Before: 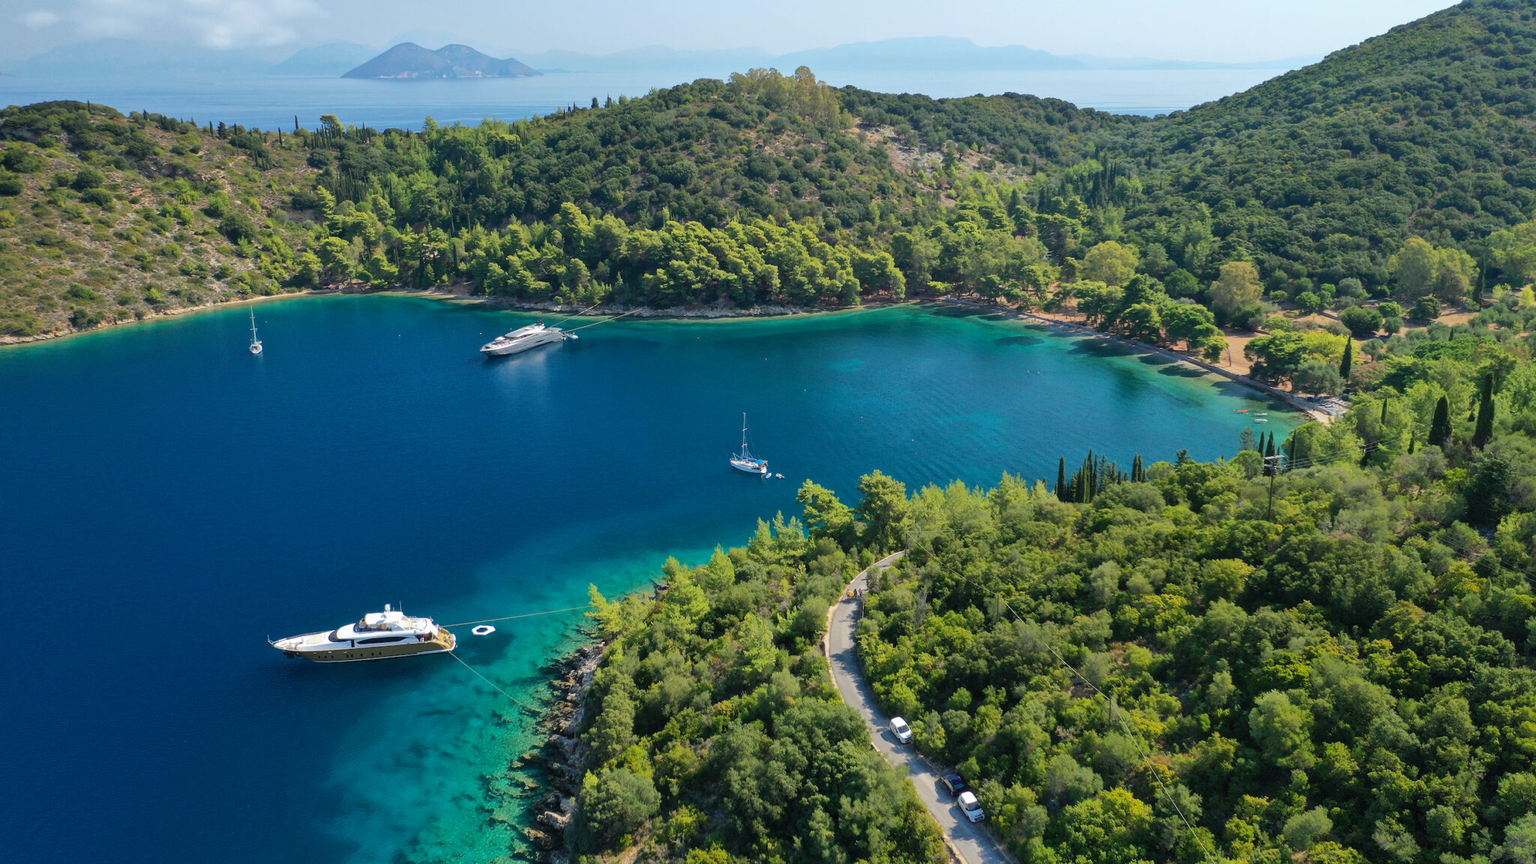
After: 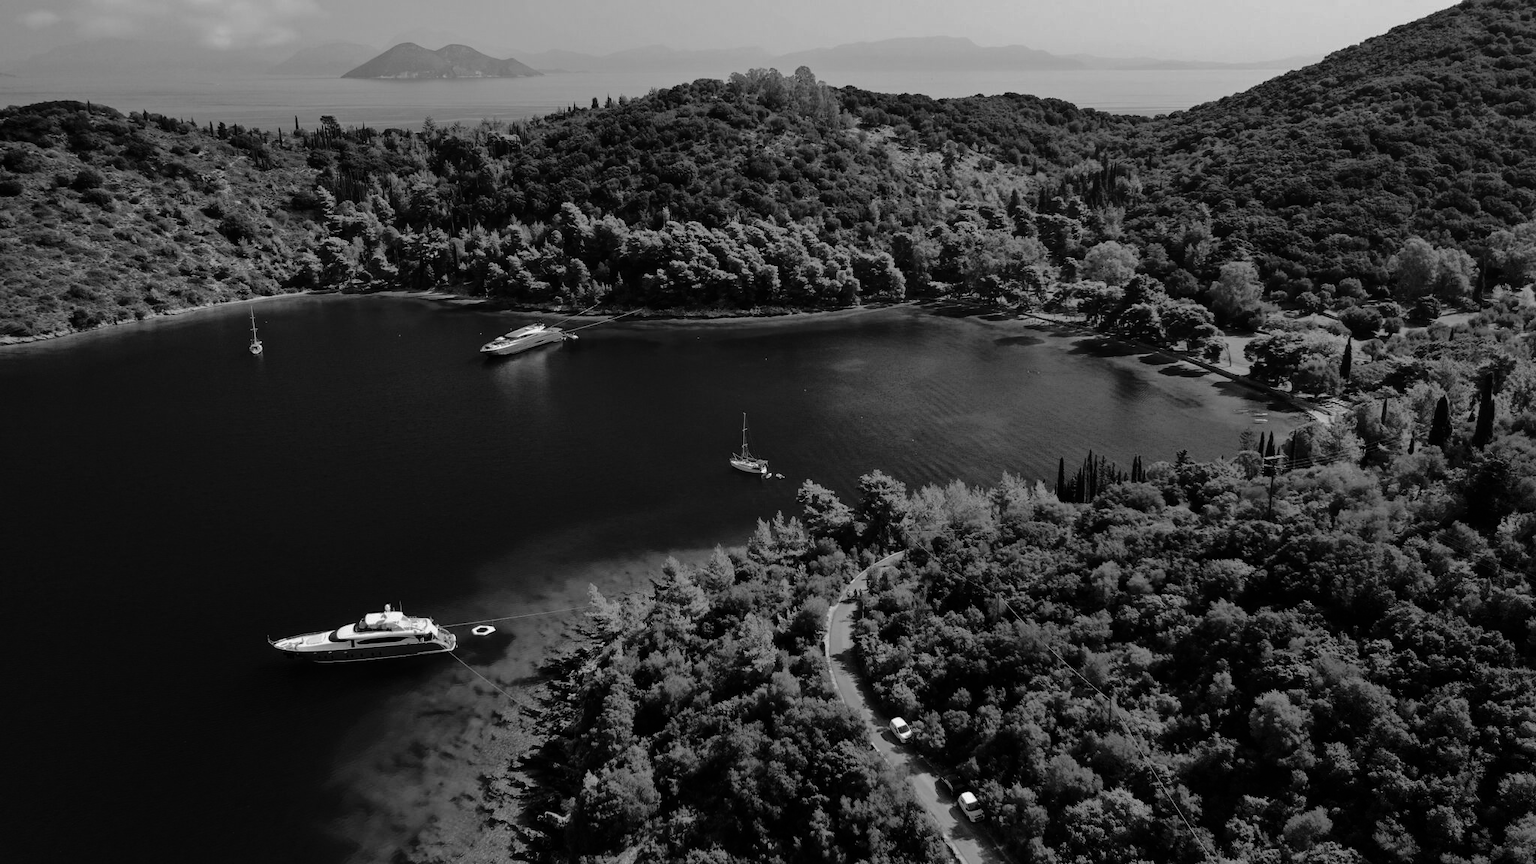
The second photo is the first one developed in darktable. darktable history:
rgb curve: curves: ch0 [(0, 0) (0.284, 0.292) (0.505, 0.644) (1, 1)]; ch1 [(0, 0) (0.284, 0.292) (0.505, 0.644) (1, 1)]; ch2 [(0, 0) (0.284, 0.292) (0.505, 0.644) (1, 1)], compensate middle gray true
tone curve: curves: ch0 [(0, 0) (0.568, 0.517) (0.8, 0.717) (1, 1)]
contrast brightness saturation: contrast -0.03, brightness -0.59, saturation -1
